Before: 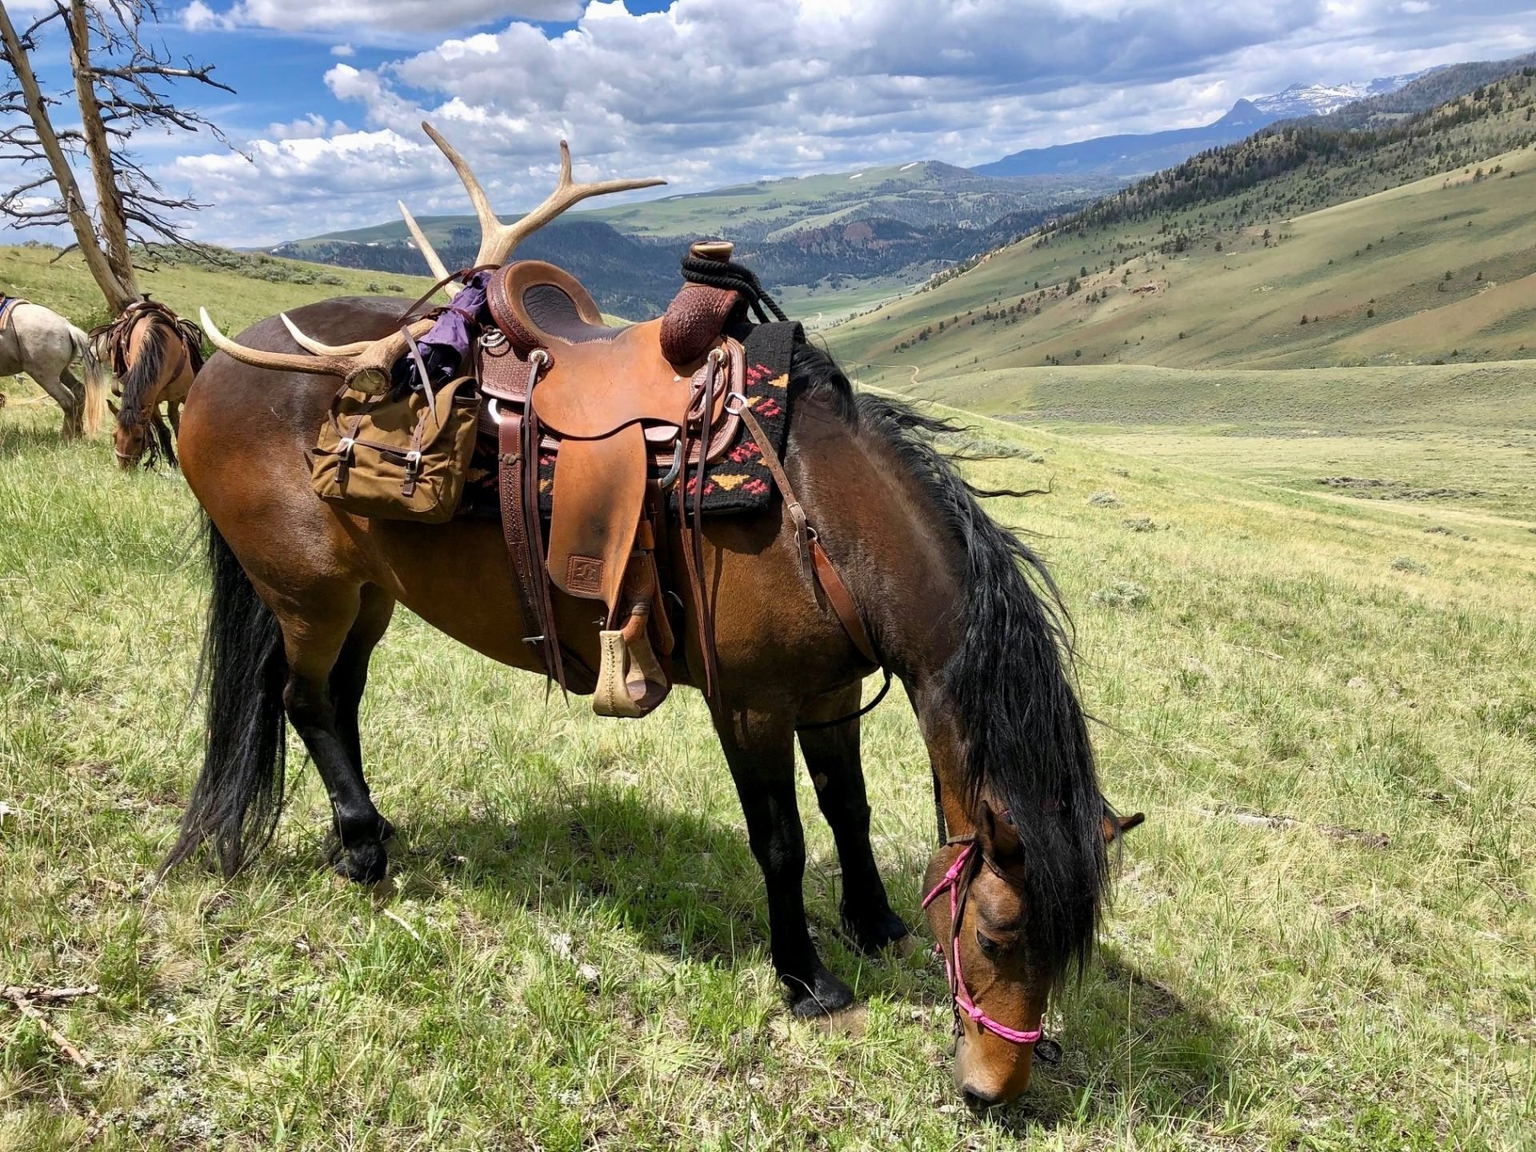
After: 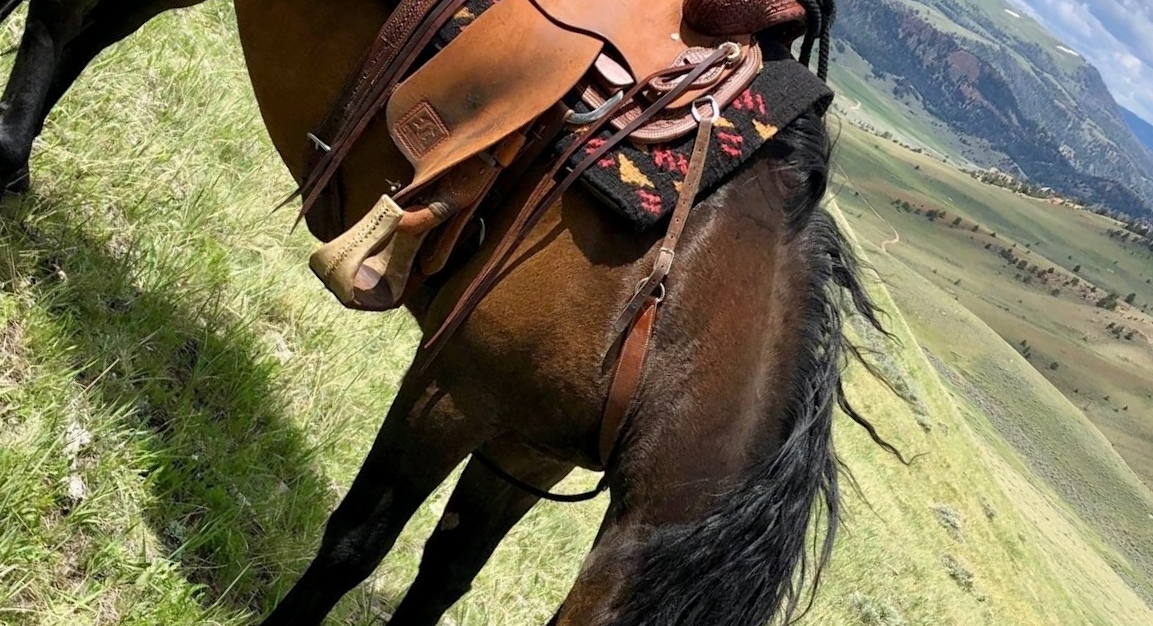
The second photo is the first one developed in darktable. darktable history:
crop and rotate: angle -44.58°, top 16.677%, right 1.008%, bottom 11.643%
